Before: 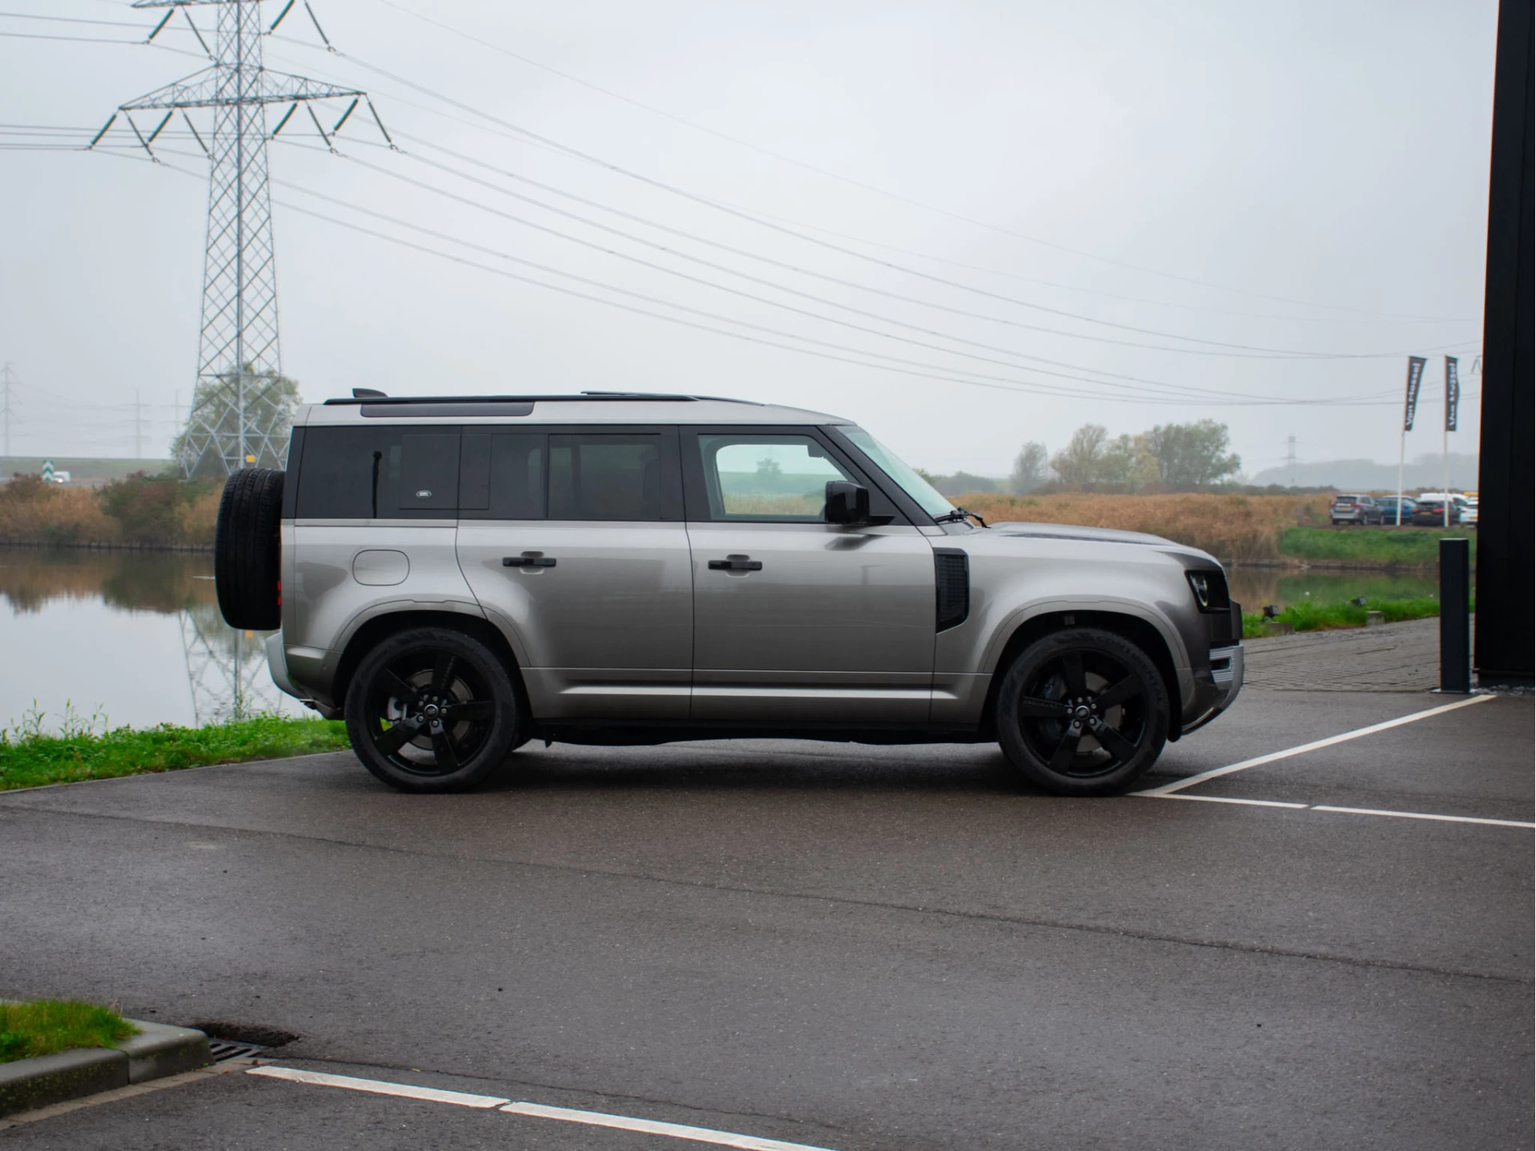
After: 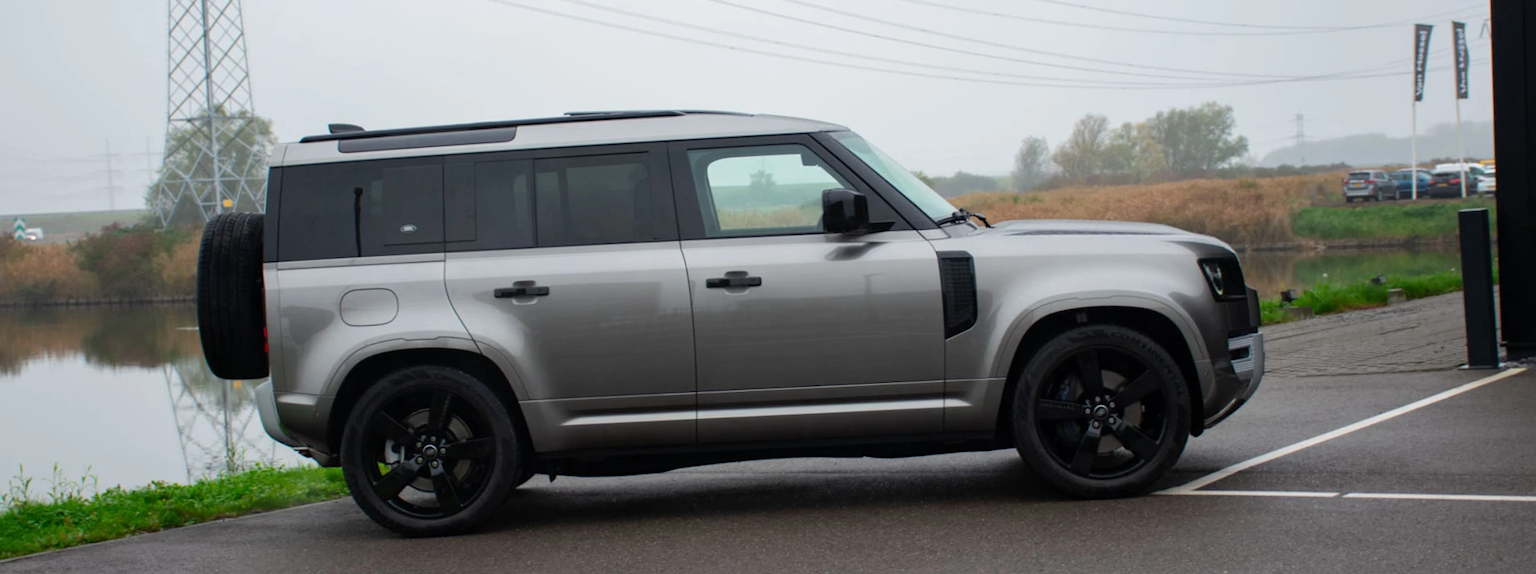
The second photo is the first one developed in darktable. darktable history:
rotate and perspective: rotation -3.52°, crop left 0.036, crop right 0.964, crop top 0.081, crop bottom 0.919
crop and rotate: top 23.043%, bottom 23.437%
